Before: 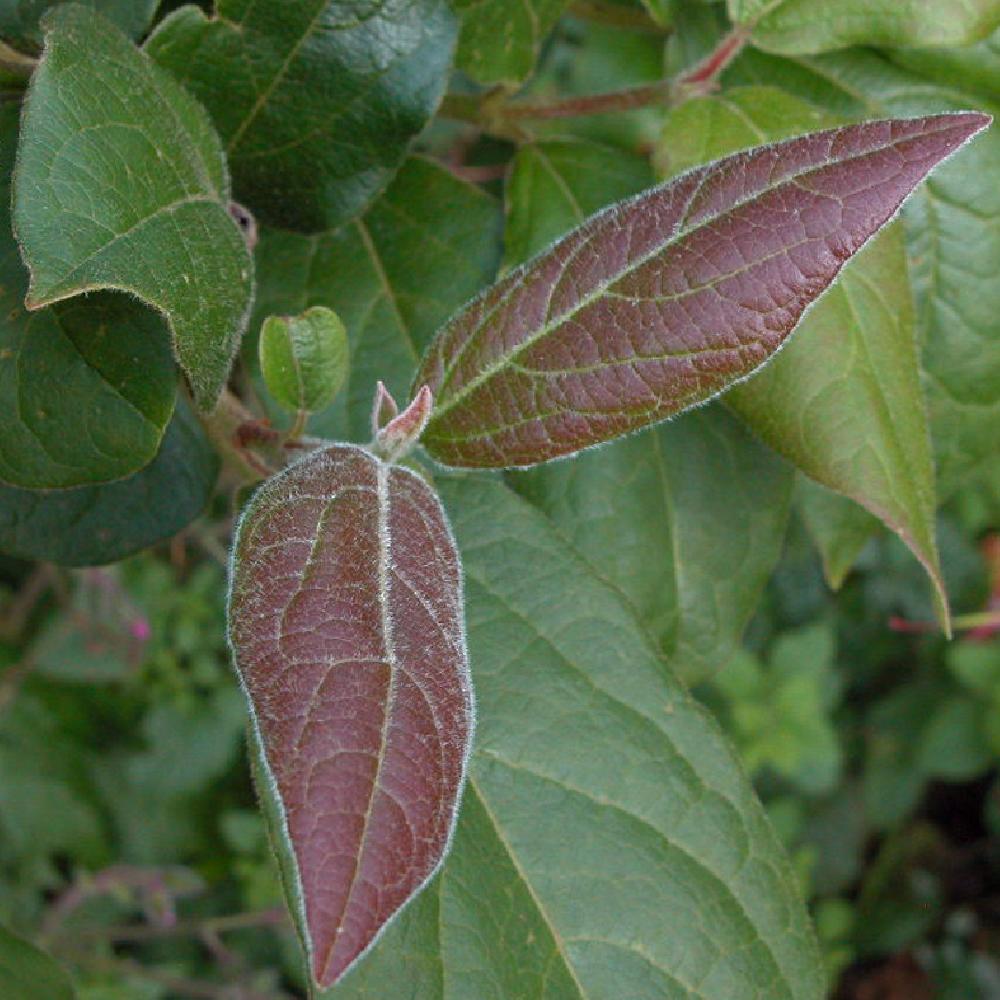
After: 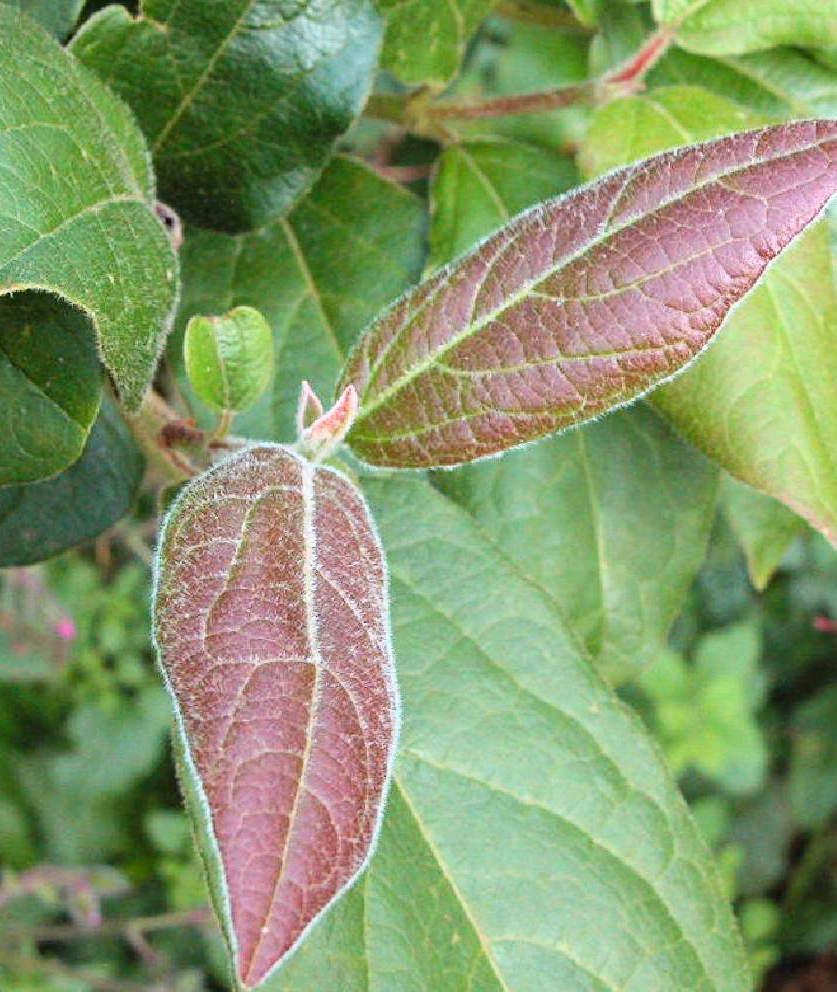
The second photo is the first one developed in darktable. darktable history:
crop: left 7.598%, right 7.873%
base curve: curves: ch0 [(0, 0) (0.018, 0.026) (0.143, 0.37) (0.33, 0.731) (0.458, 0.853) (0.735, 0.965) (0.905, 0.986) (1, 1)]
